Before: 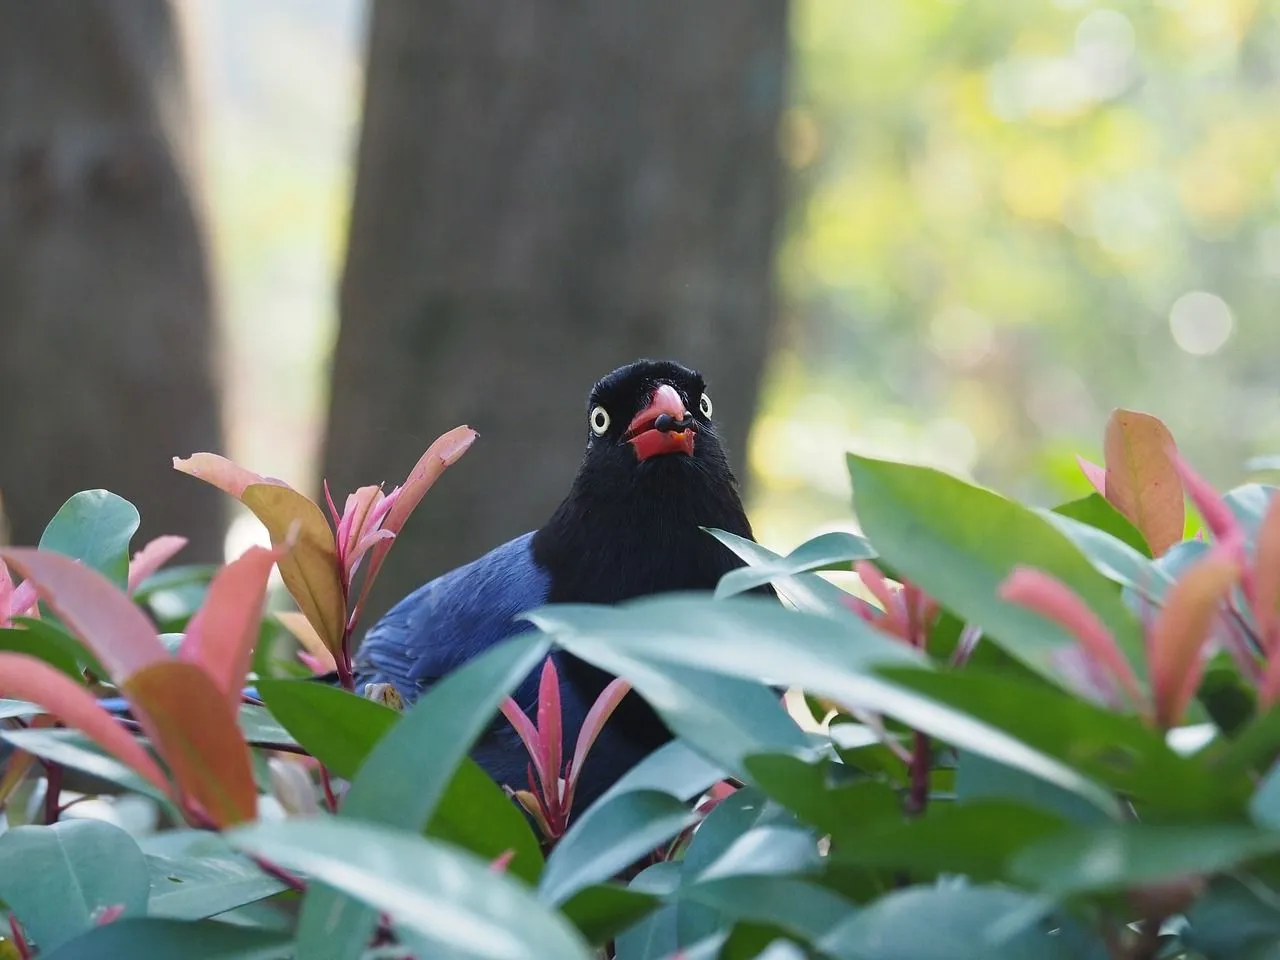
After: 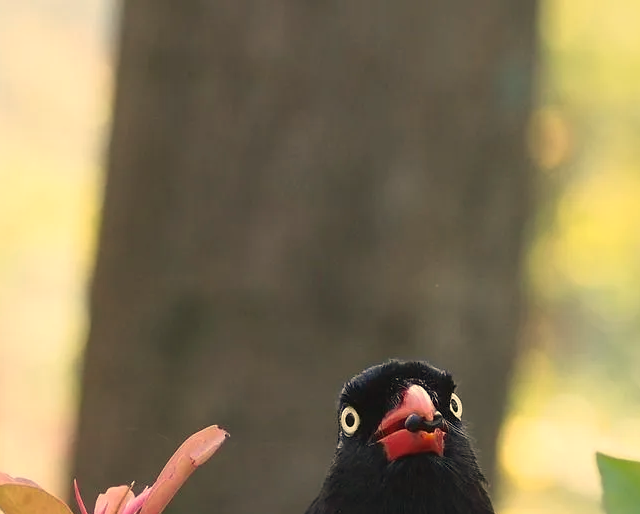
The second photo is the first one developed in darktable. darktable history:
crop: left 19.556%, right 30.401%, bottom 46.458%
white balance: red 1.138, green 0.996, blue 0.812
